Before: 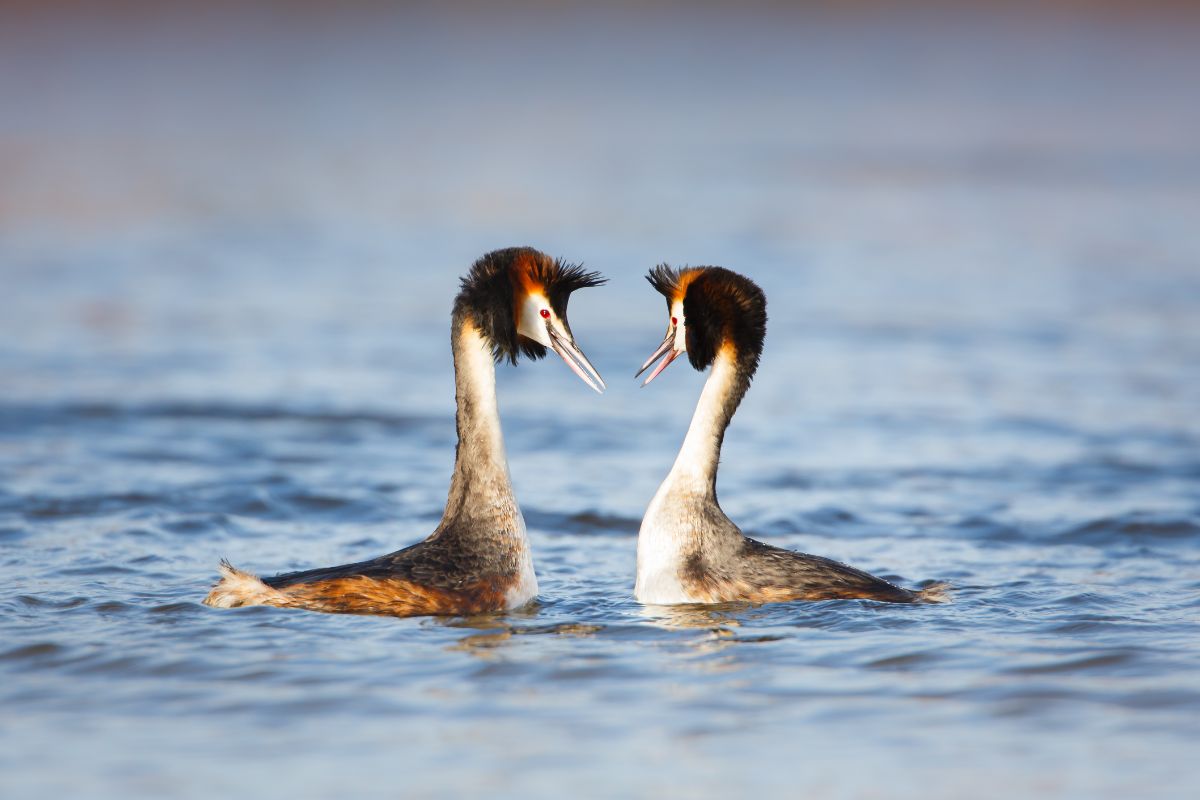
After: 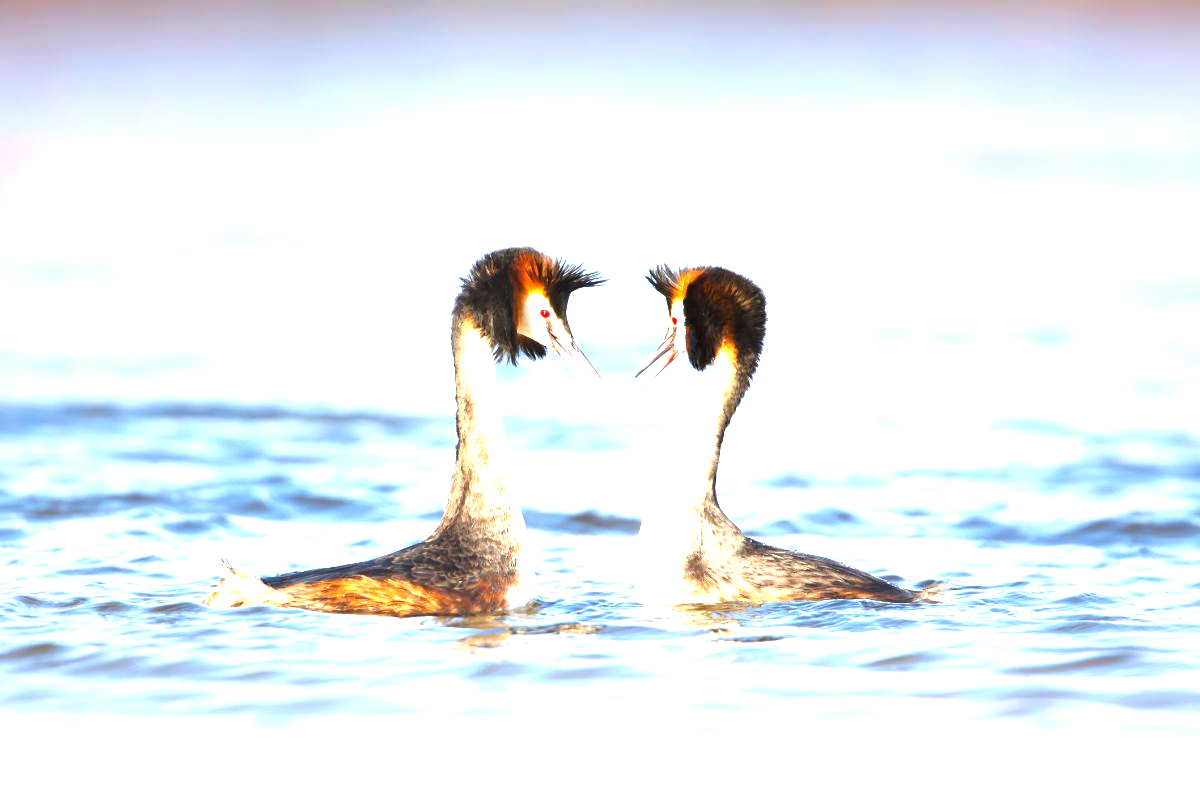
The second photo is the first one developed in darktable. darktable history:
exposure: black level correction 0.001, exposure 1.736 EV, compensate highlight preservation false
